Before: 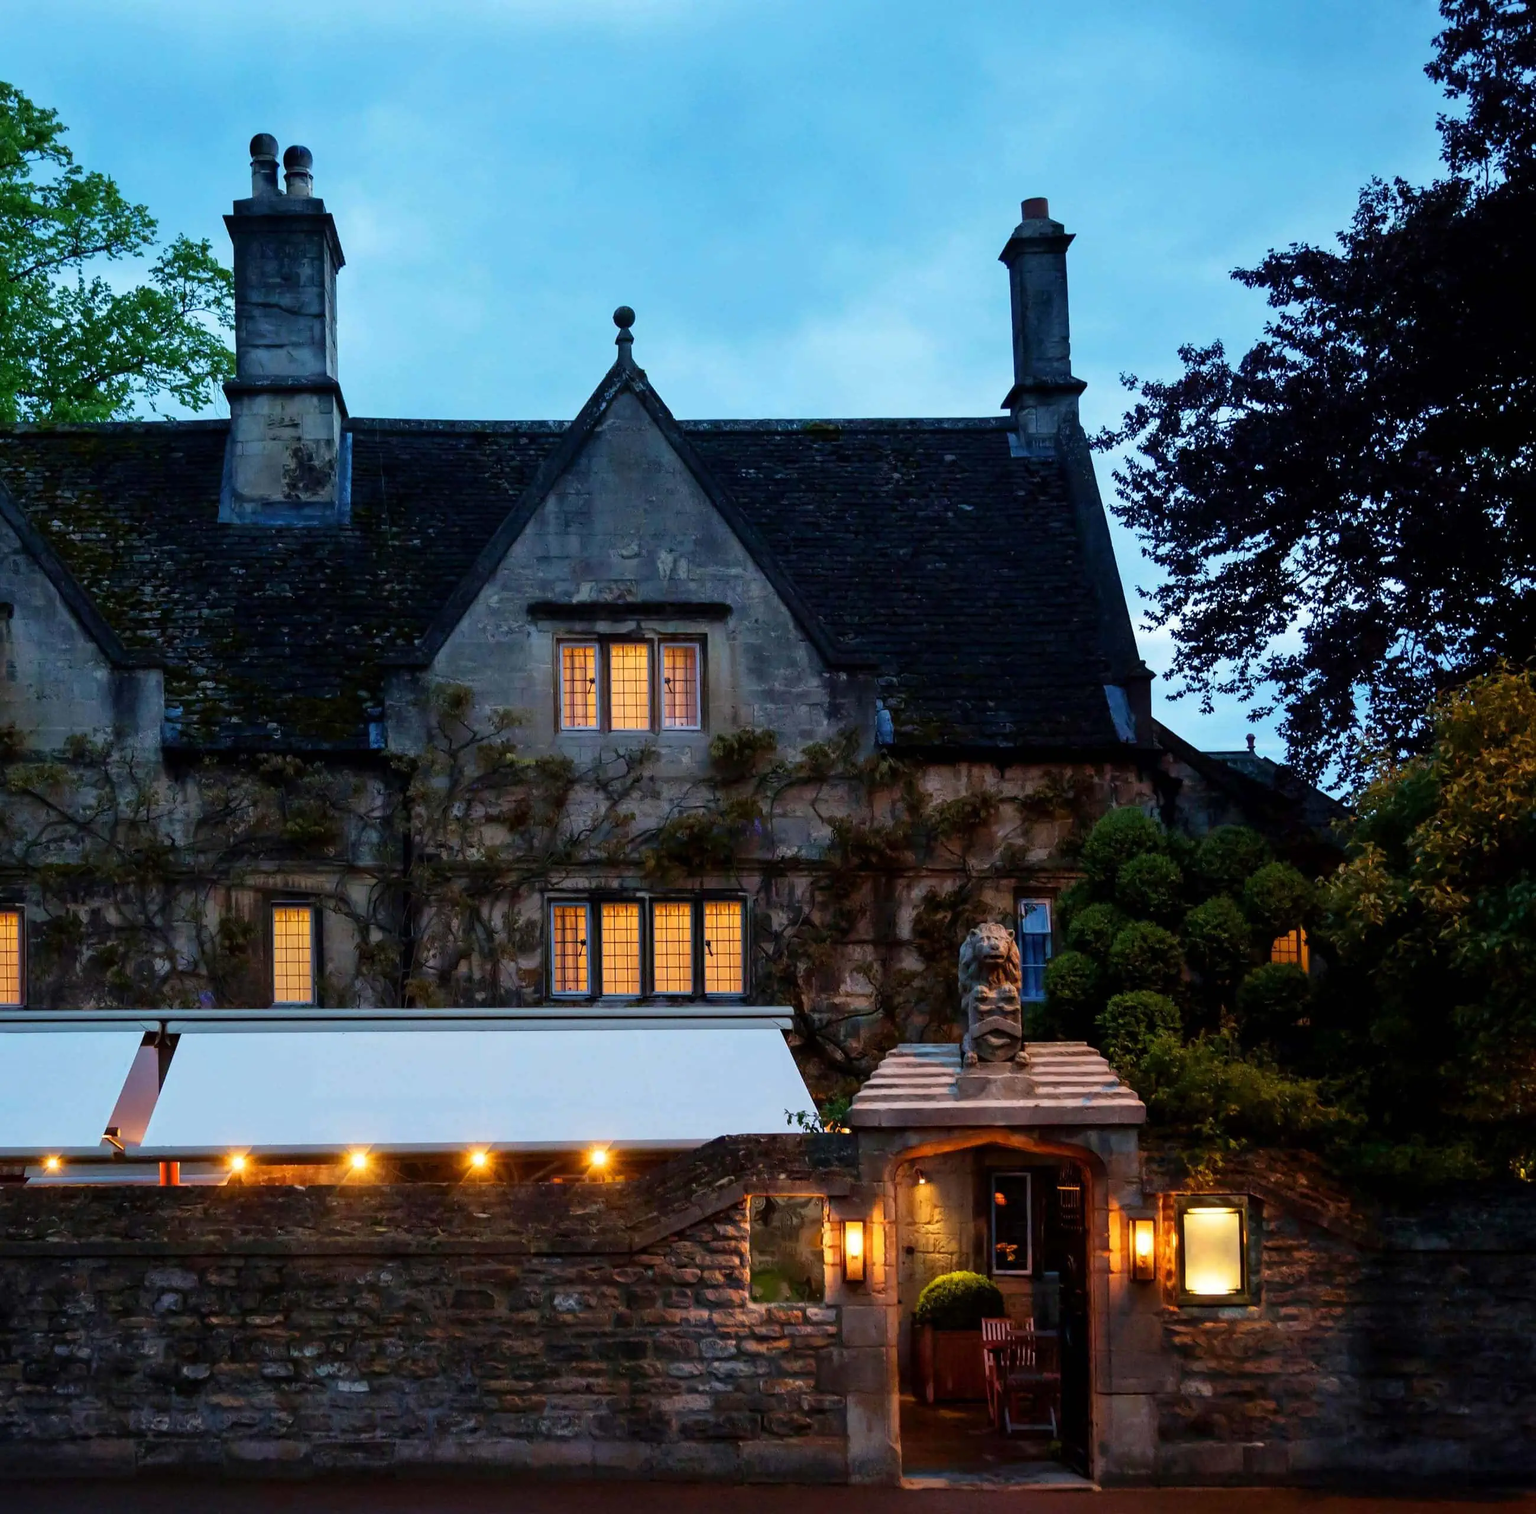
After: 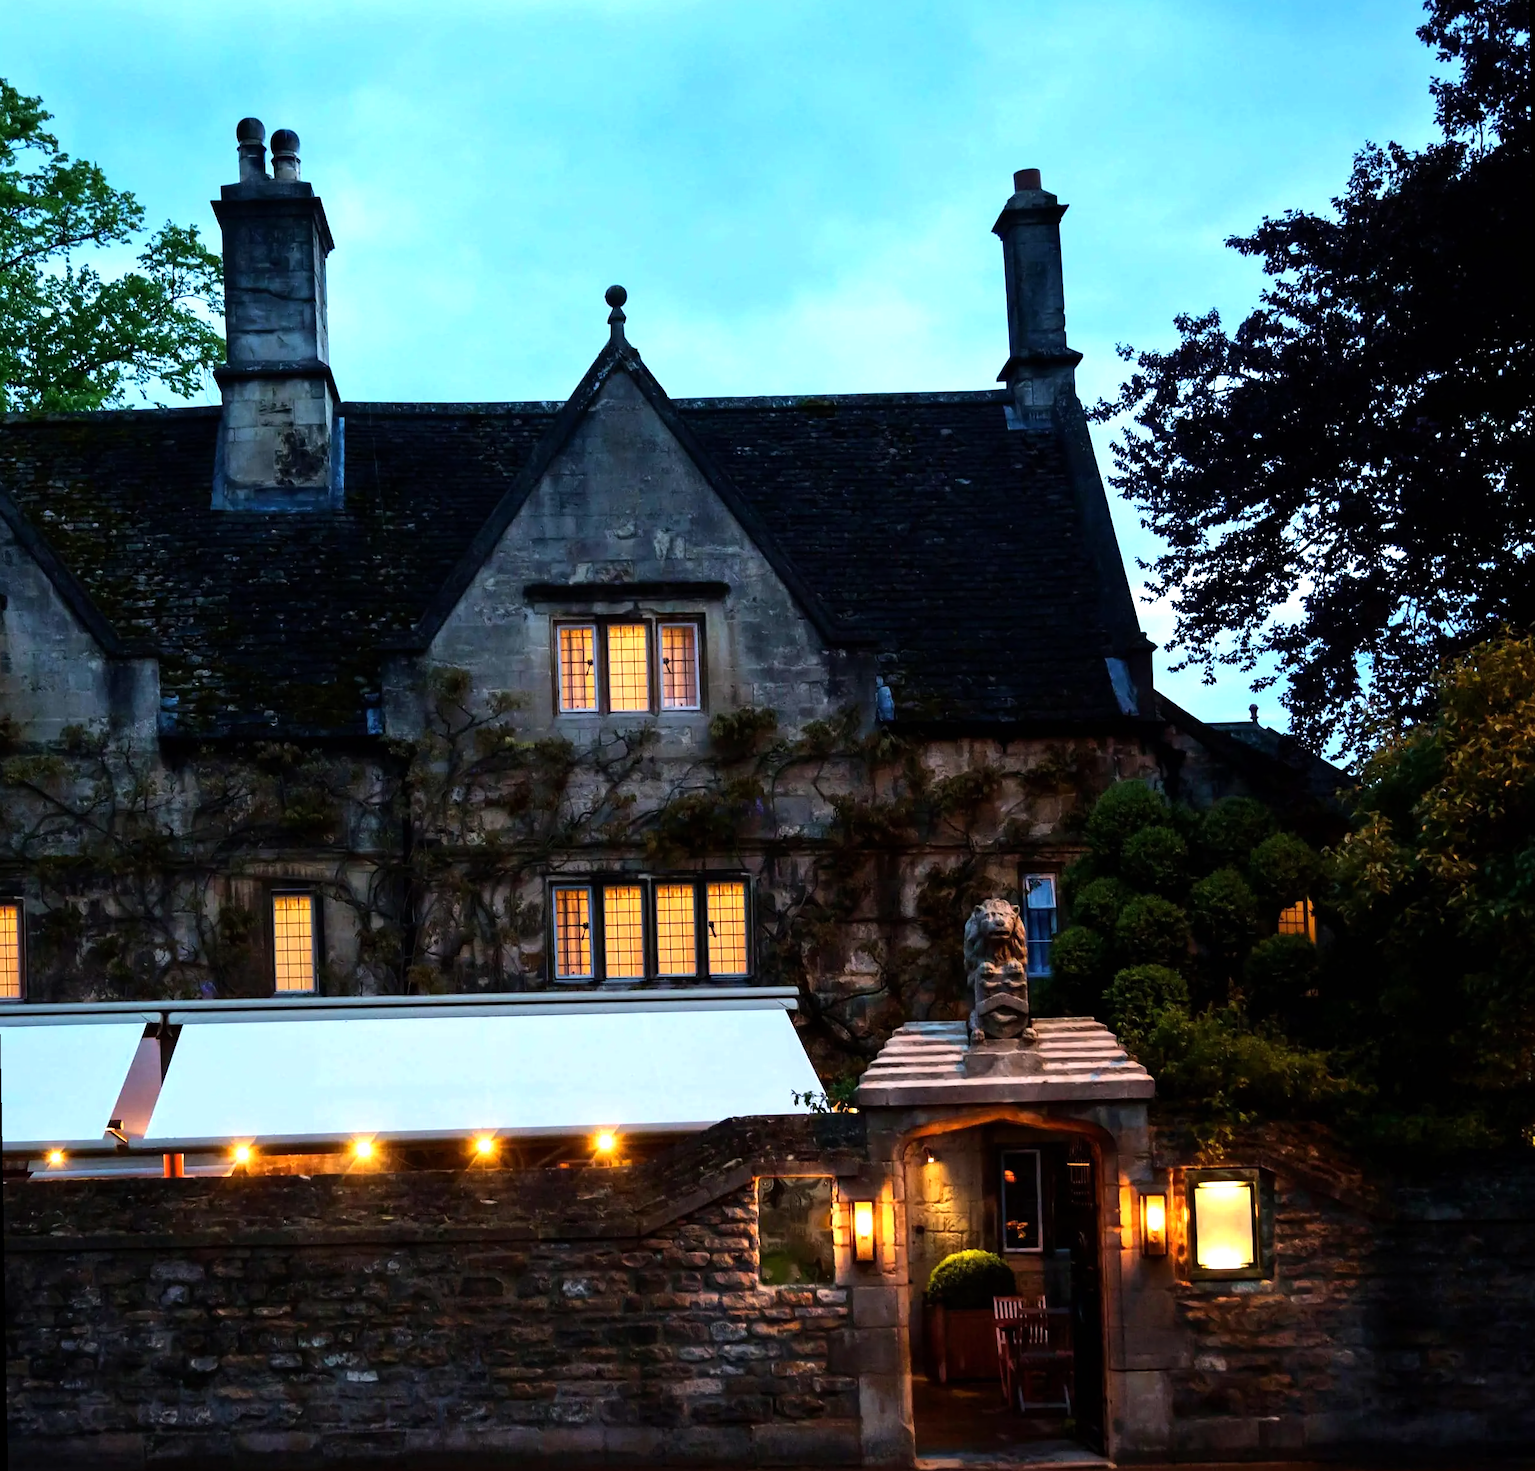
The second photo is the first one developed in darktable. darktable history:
rotate and perspective: rotation -1°, crop left 0.011, crop right 0.989, crop top 0.025, crop bottom 0.975
tone equalizer: -8 EV -0.75 EV, -7 EV -0.7 EV, -6 EV -0.6 EV, -5 EV -0.4 EV, -3 EV 0.4 EV, -2 EV 0.6 EV, -1 EV 0.7 EV, +0 EV 0.75 EV, edges refinement/feathering 500, mask exposure compensation -1.57 EV, preserve details no
